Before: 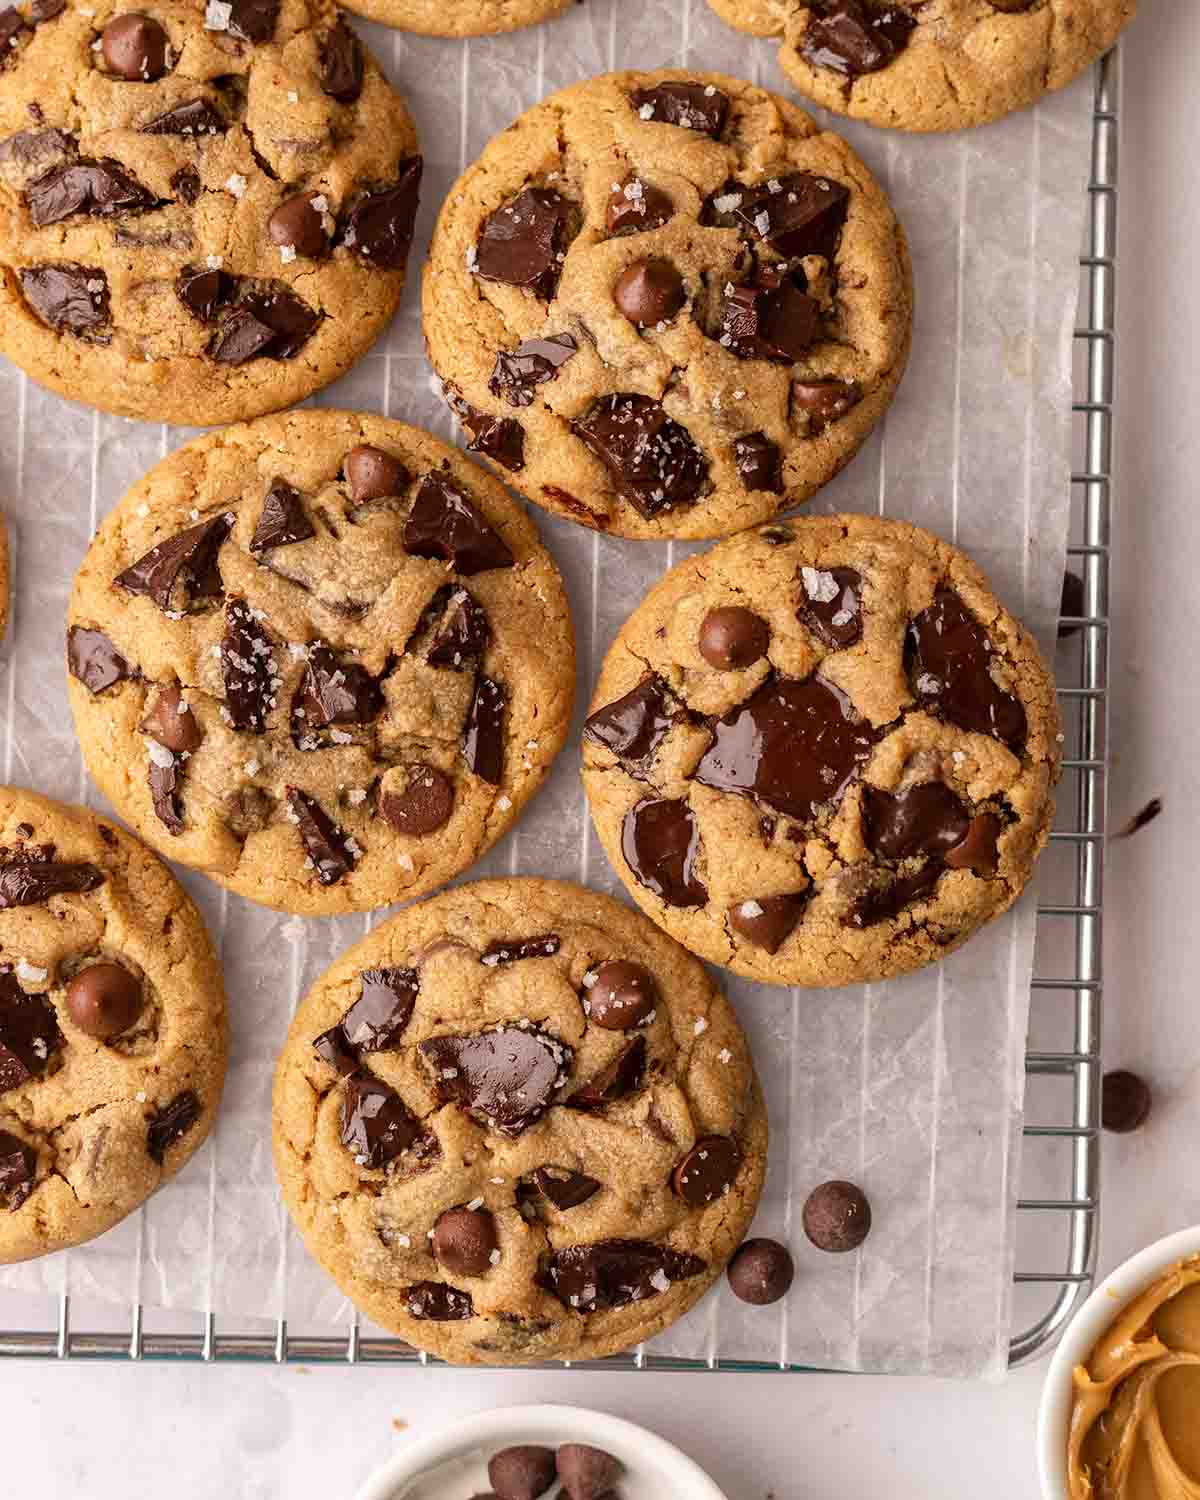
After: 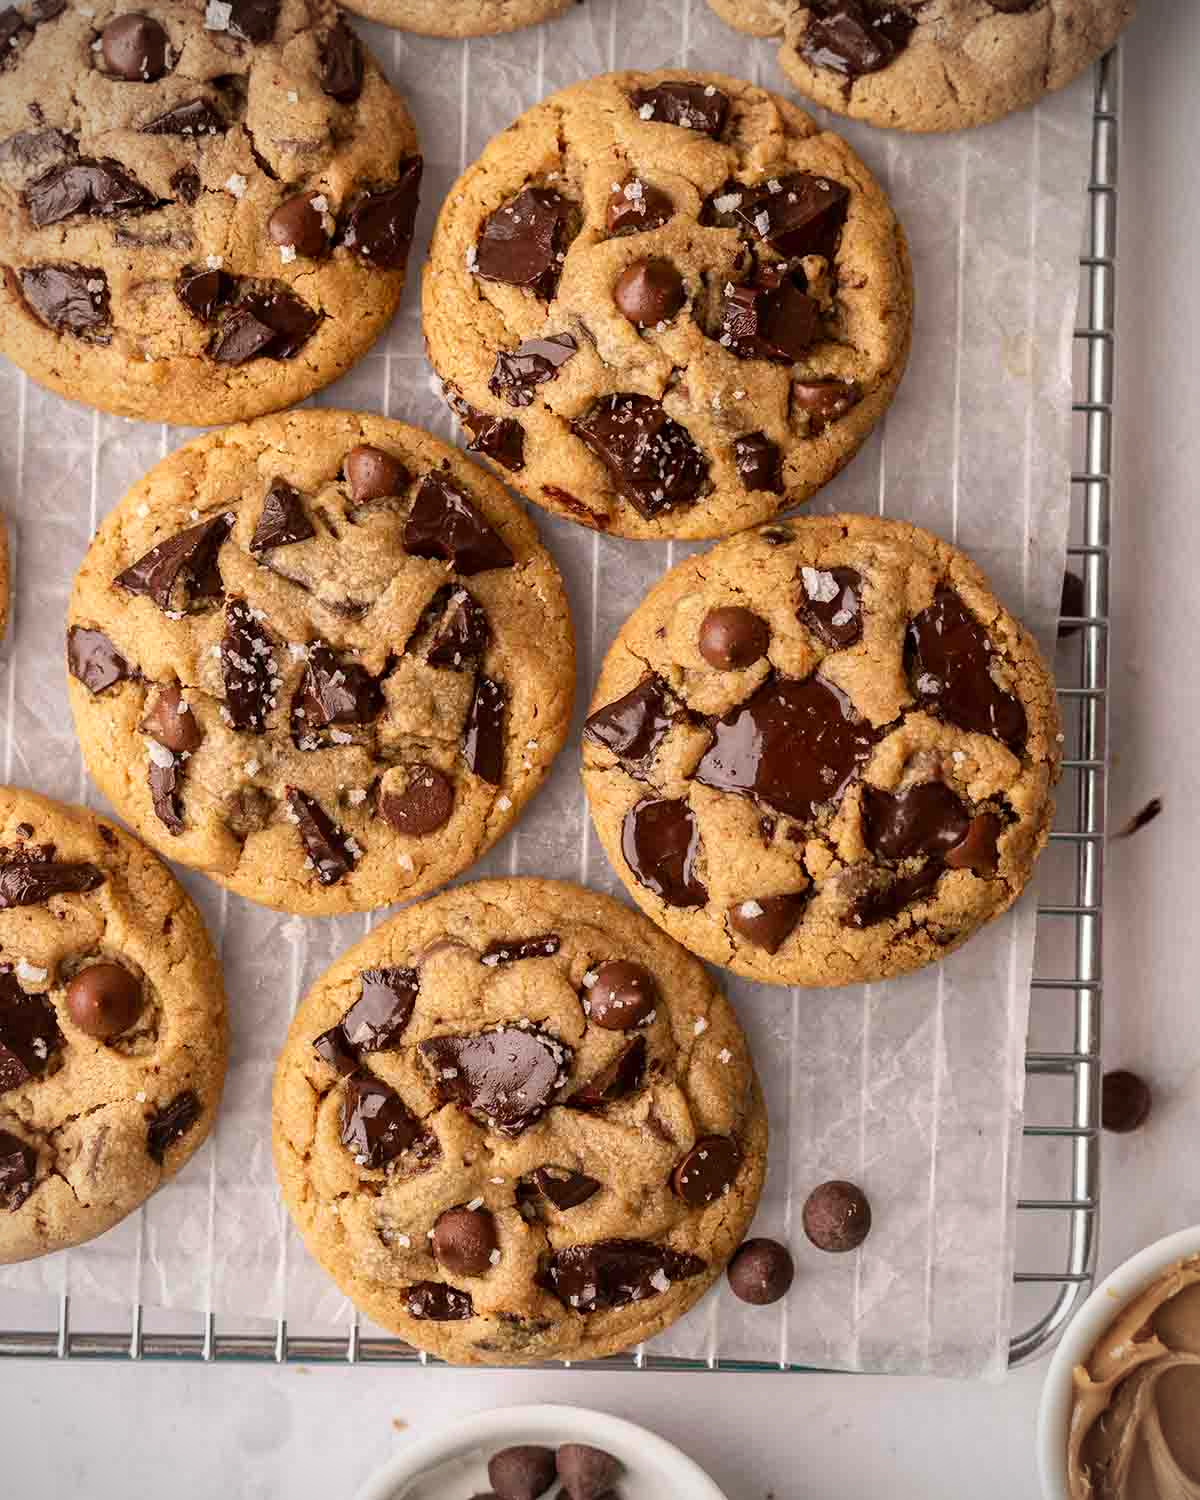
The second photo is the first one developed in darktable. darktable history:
vignetting: on, module defaults
contrast brightness saturation: contrast 0.07
